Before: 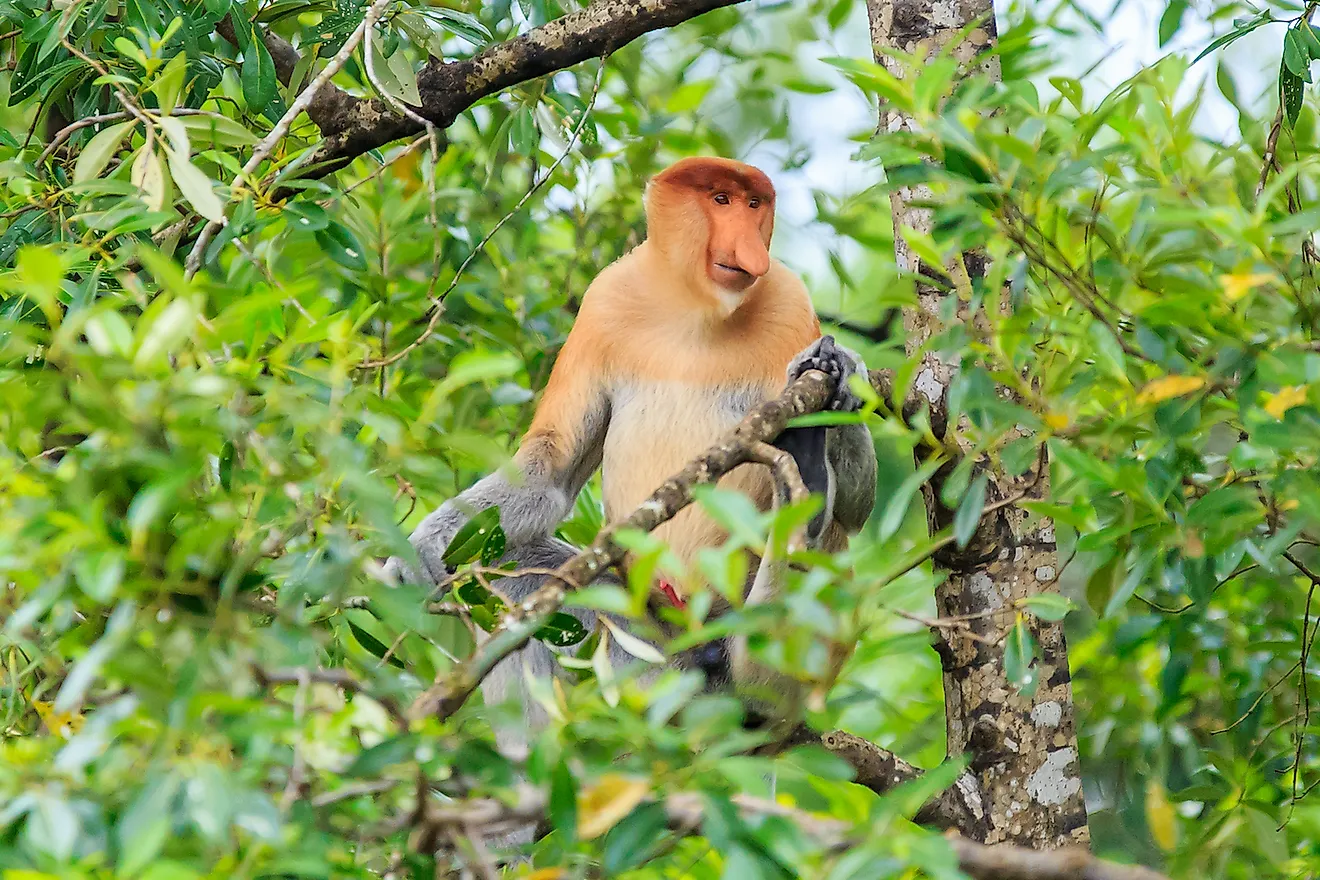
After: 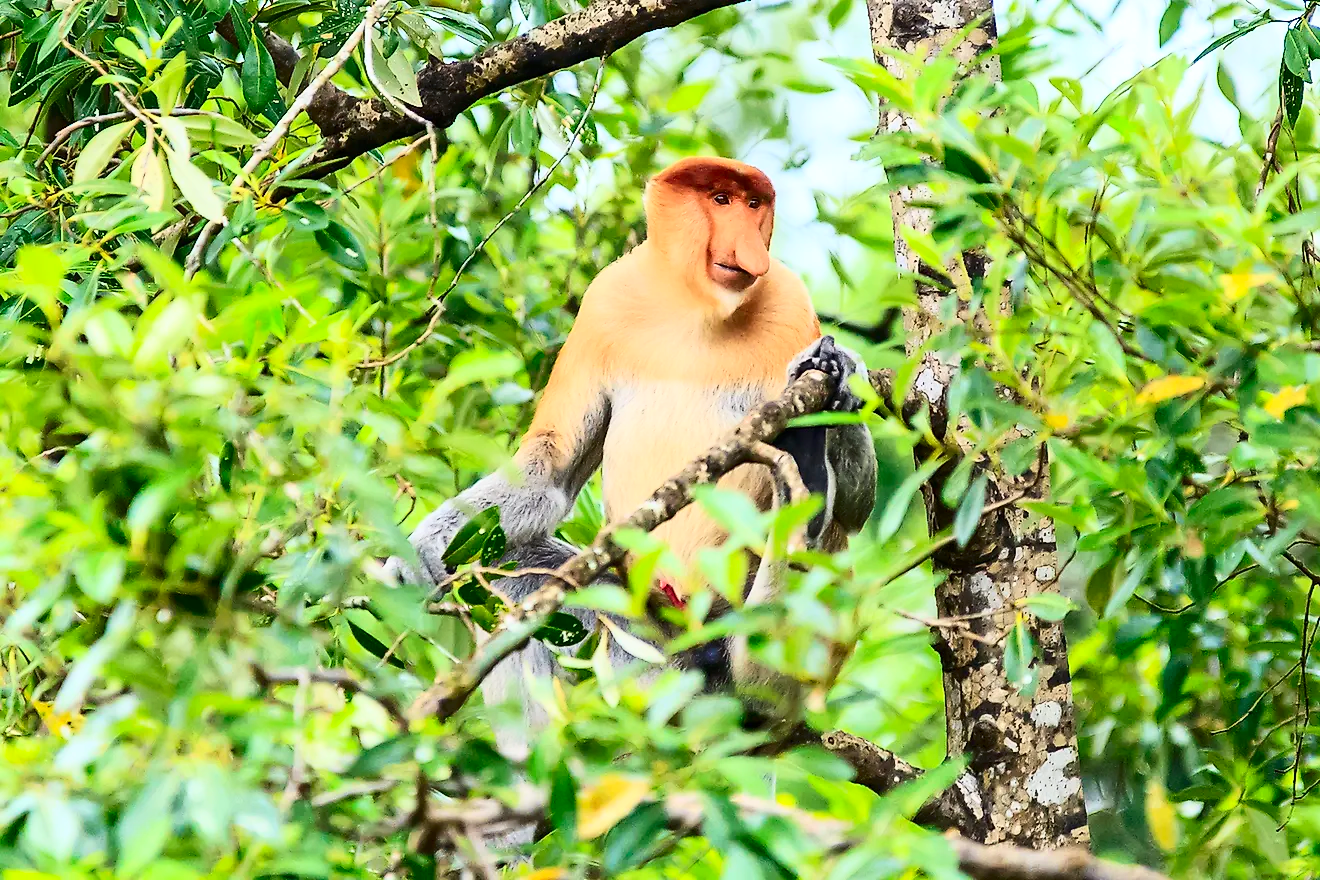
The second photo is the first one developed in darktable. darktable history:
contrast brightness saturation: contrast 0.405, brightness 0.103, saturation 0.215
